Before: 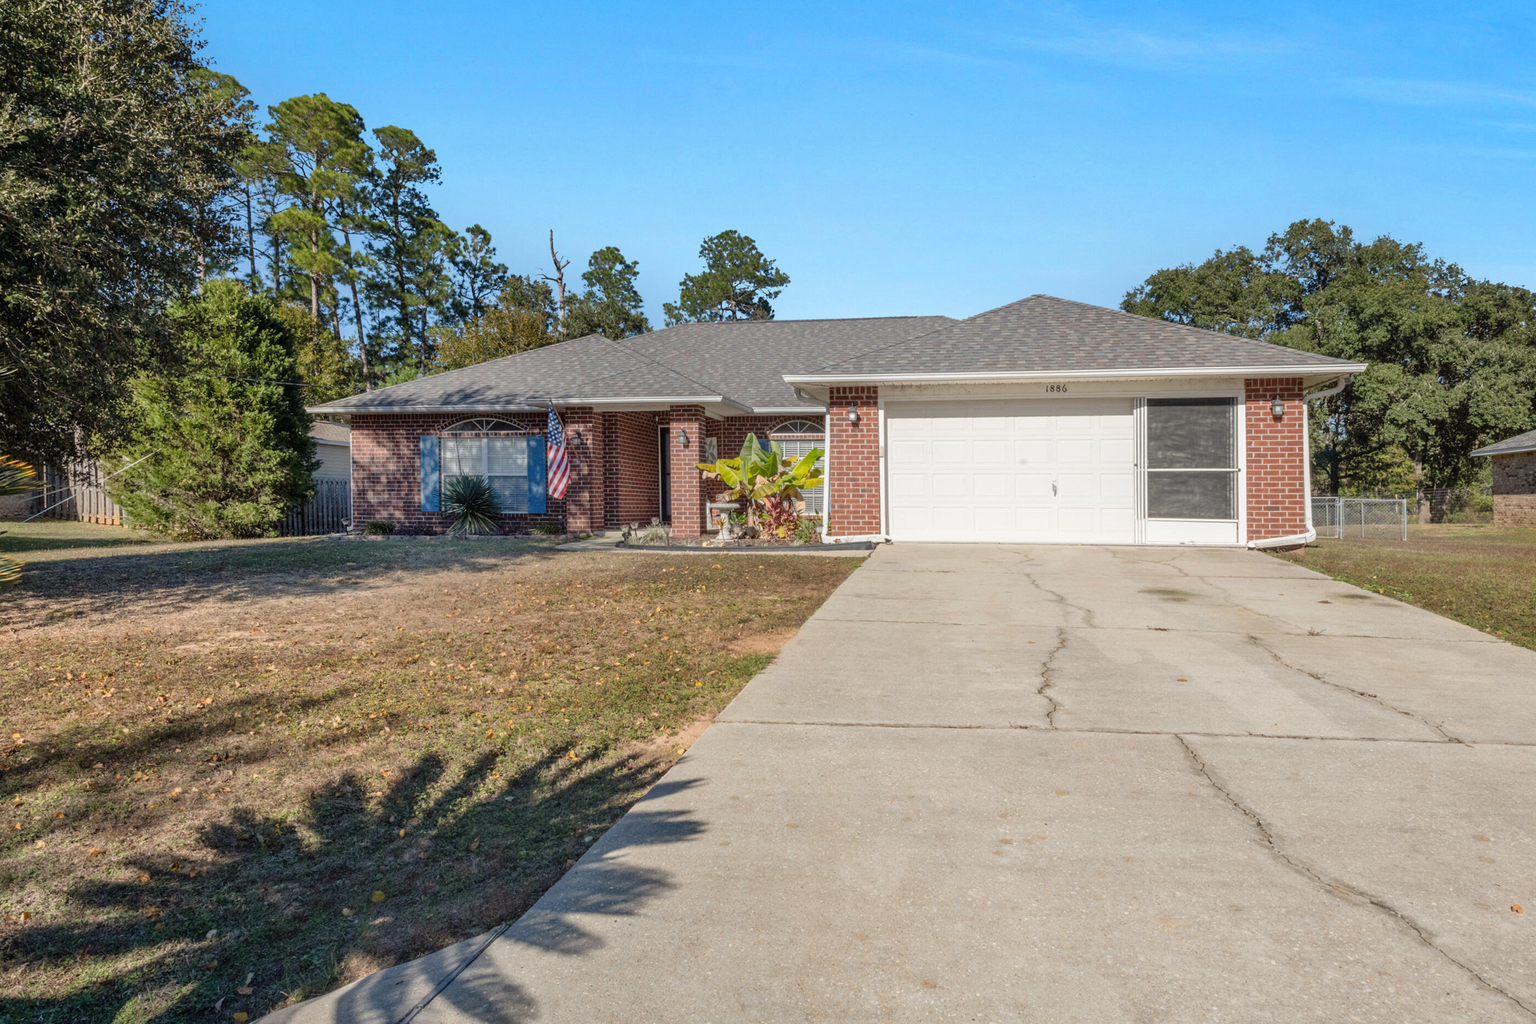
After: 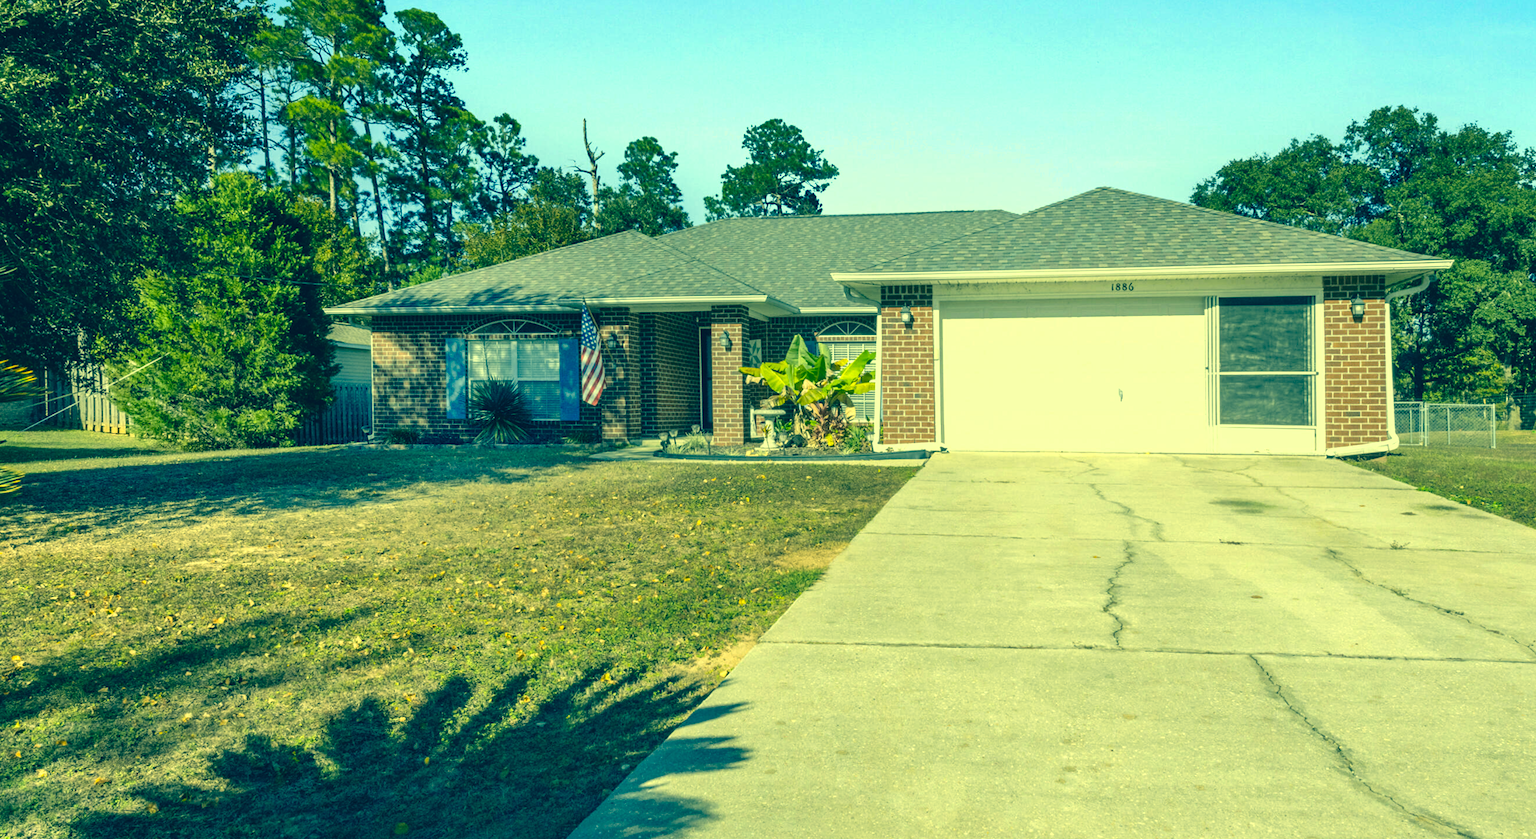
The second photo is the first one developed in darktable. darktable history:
shadows and highlights: shadows 24.99, highlights -24.46
color correction: highlights a* -15.13, highlights b* 39.7, shadows a* -39.92, shadows b* -26.27
tone equalizer: -8 EV -0.782 EV, -7 EV -0.735 EV, -6 EV -0.567 EV, -5 EV -0.377 EV, -3 EV 0.403 EV, -2 EV 0.6 EV, -1 EV 0.689 EV, +0 EV 0.744 EV, edges refinement/feathering 500, mask exposure compensation -1.57 EV, preserve details guided filter
crop and rotate: angle 0.093°, top 11.517%, right 5.772%, bottom 11.18%
